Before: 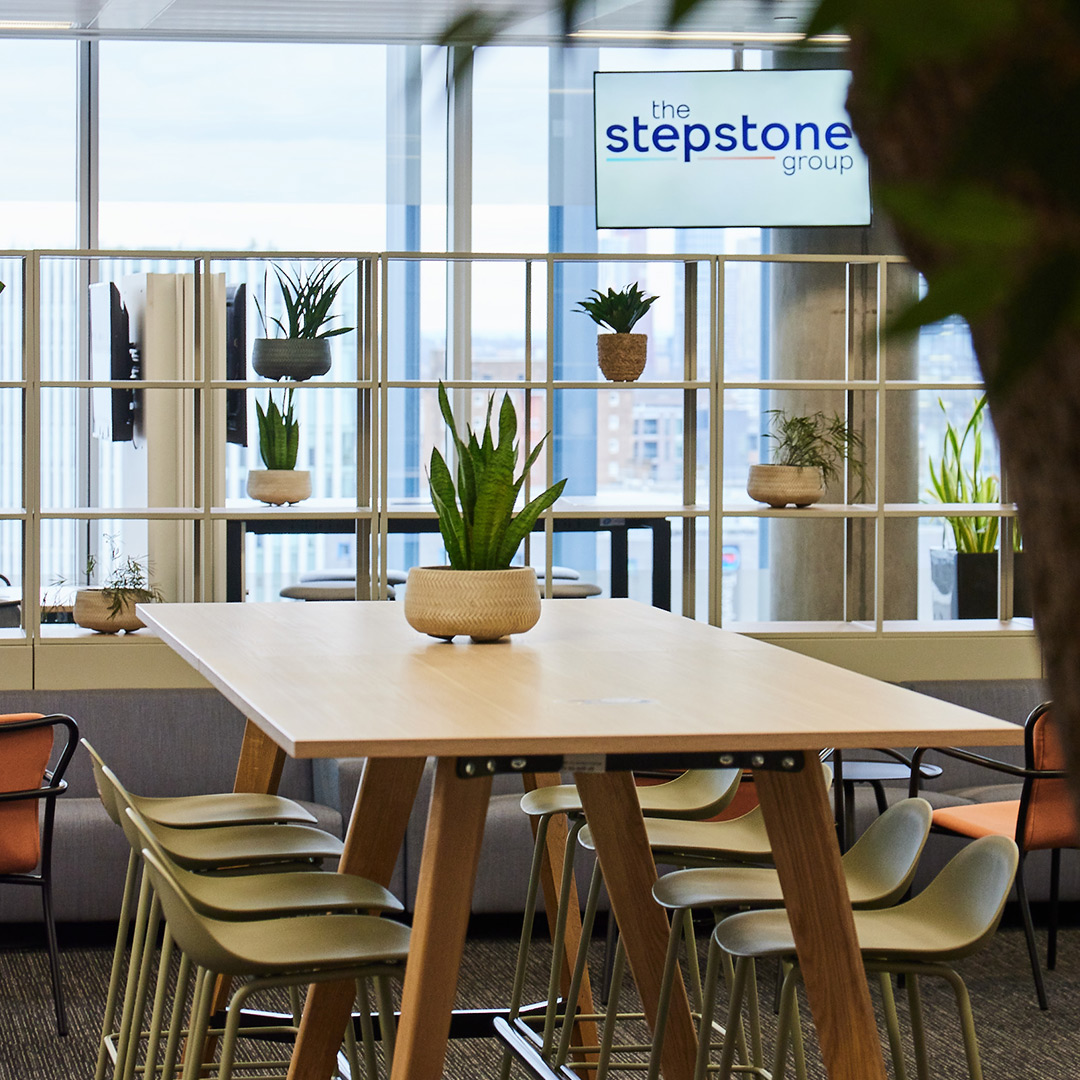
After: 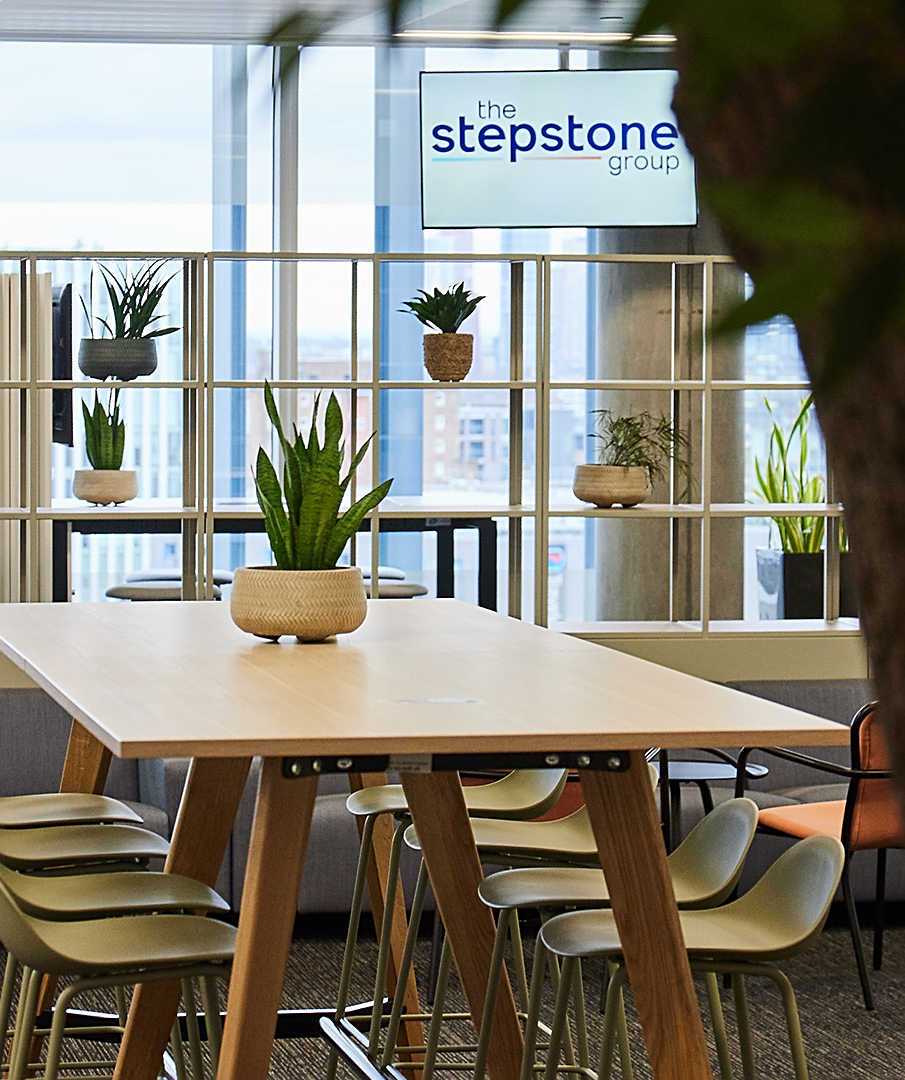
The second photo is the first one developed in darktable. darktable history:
crop: left 16.145%
sharpen: on, module defaults
